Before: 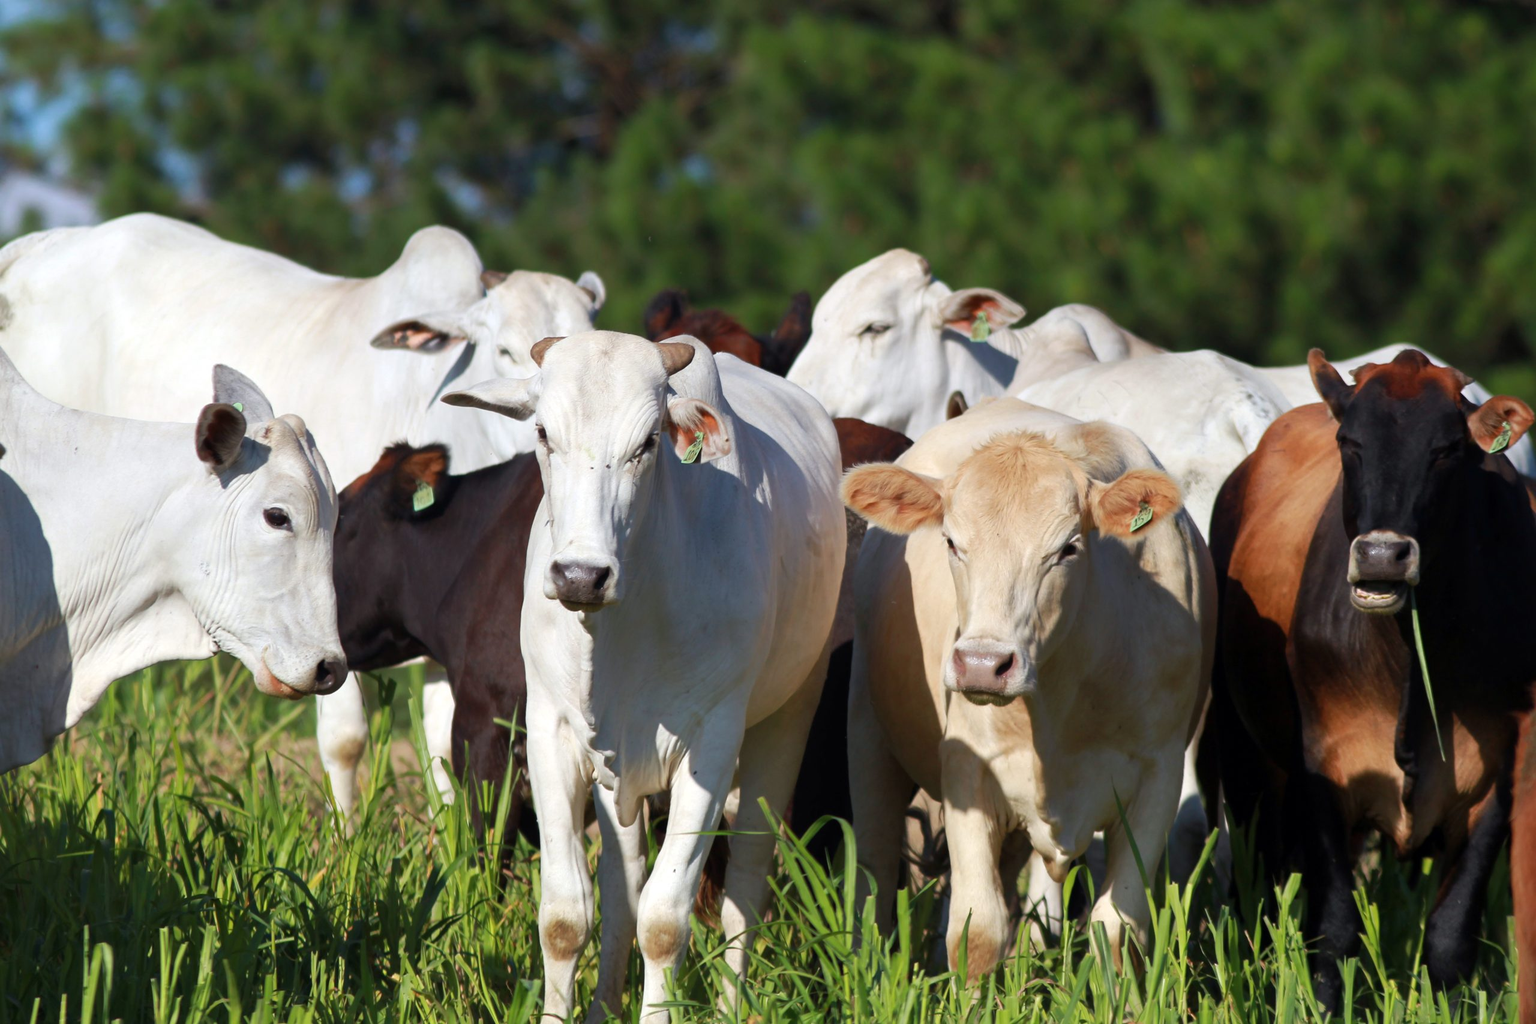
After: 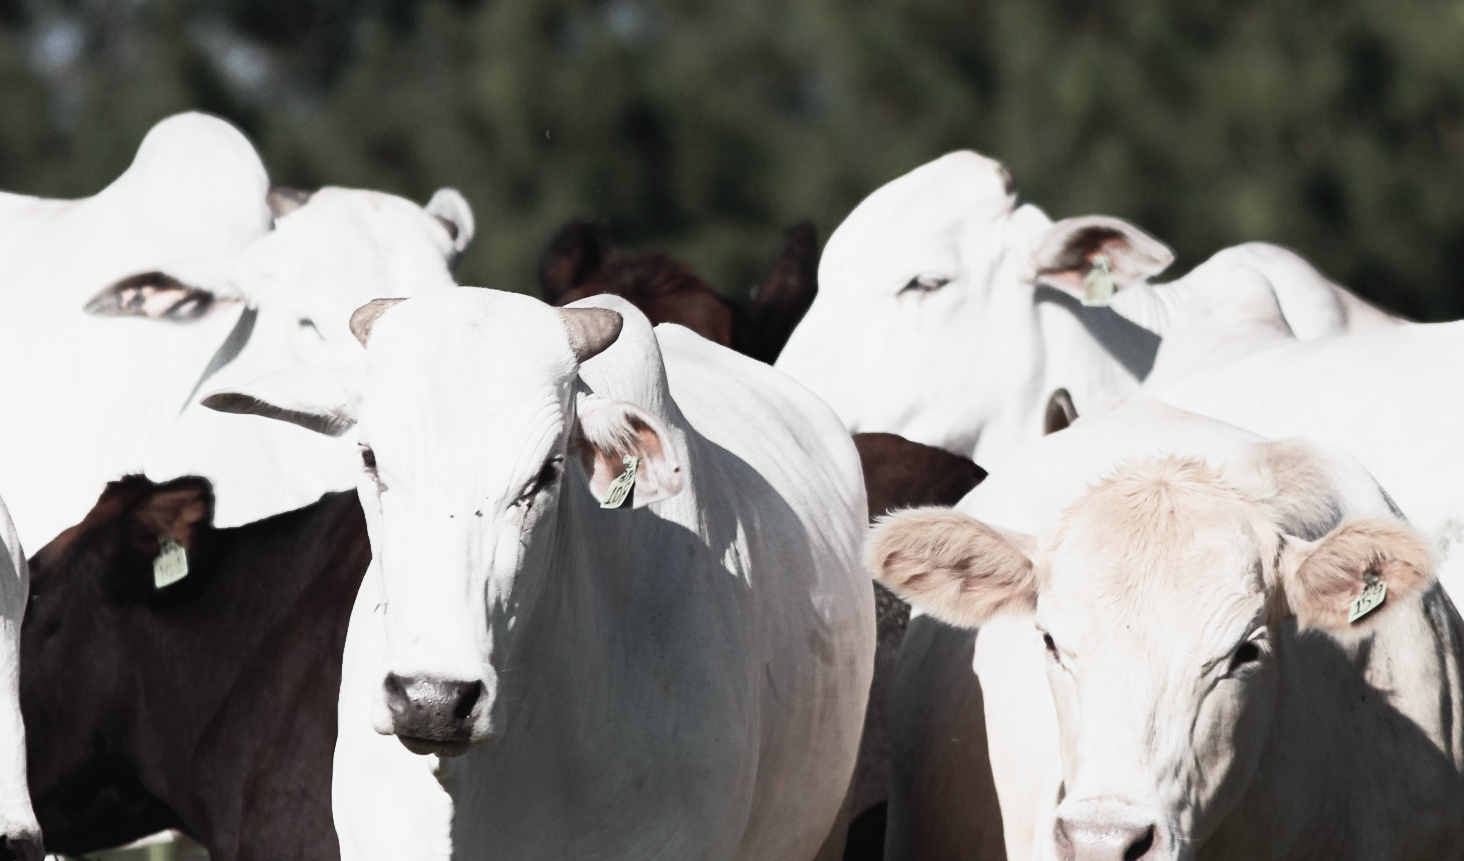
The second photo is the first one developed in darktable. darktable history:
crop: left 20.932%, top 15.471%, right 21.848%, bottom 34.081%
tone curve: curves: ch0 [(0, 0.026) (0.172, 0.194) (0.398, 0.437) (0.469, 0.544) (0.612, 0.741) (0.845, 0.926) (1, 0.968)]; ch1 [(0, 0) (0.437, 0.453) (0.472, 0.467) (0.502, 0.502) (0.531, 0.546) (0.574, 0.583) (0.617, 0.64) (0.699, 0.749) (0.859, 0.919) (1, 1)]; ch2 [(0, 0) (0.33, 0.301) (0.421, 0.443) (0.476, 0.502) (0.511, 0.504) (0.553, 0.553) (0.595, 0.586) (0.664, 0.664) (1, 1)], color space Lab, independent channels, preserve colors none
contrast equalizer: y [[0.439, 0.44, 0.442, 0.457, 0.493, 0.498], [0.5 ×6], [0.5 ×6], [0 ×6], [0 ×6]]
filmic rgb: black relative exposure -8.2 EV, white relative exposure 2.2 EV, threshold 3 EV, hardness 7.11, latitude 75%, contrast 1.325, highlights saturation mix -2%, shadows ↔ highlights balance 30%, preserve chrominance no, color science v5 (2021), contrast in shadows safe, contrast in highlights safe, enable highlight reconstruction true
color correction: saturation 0.3
